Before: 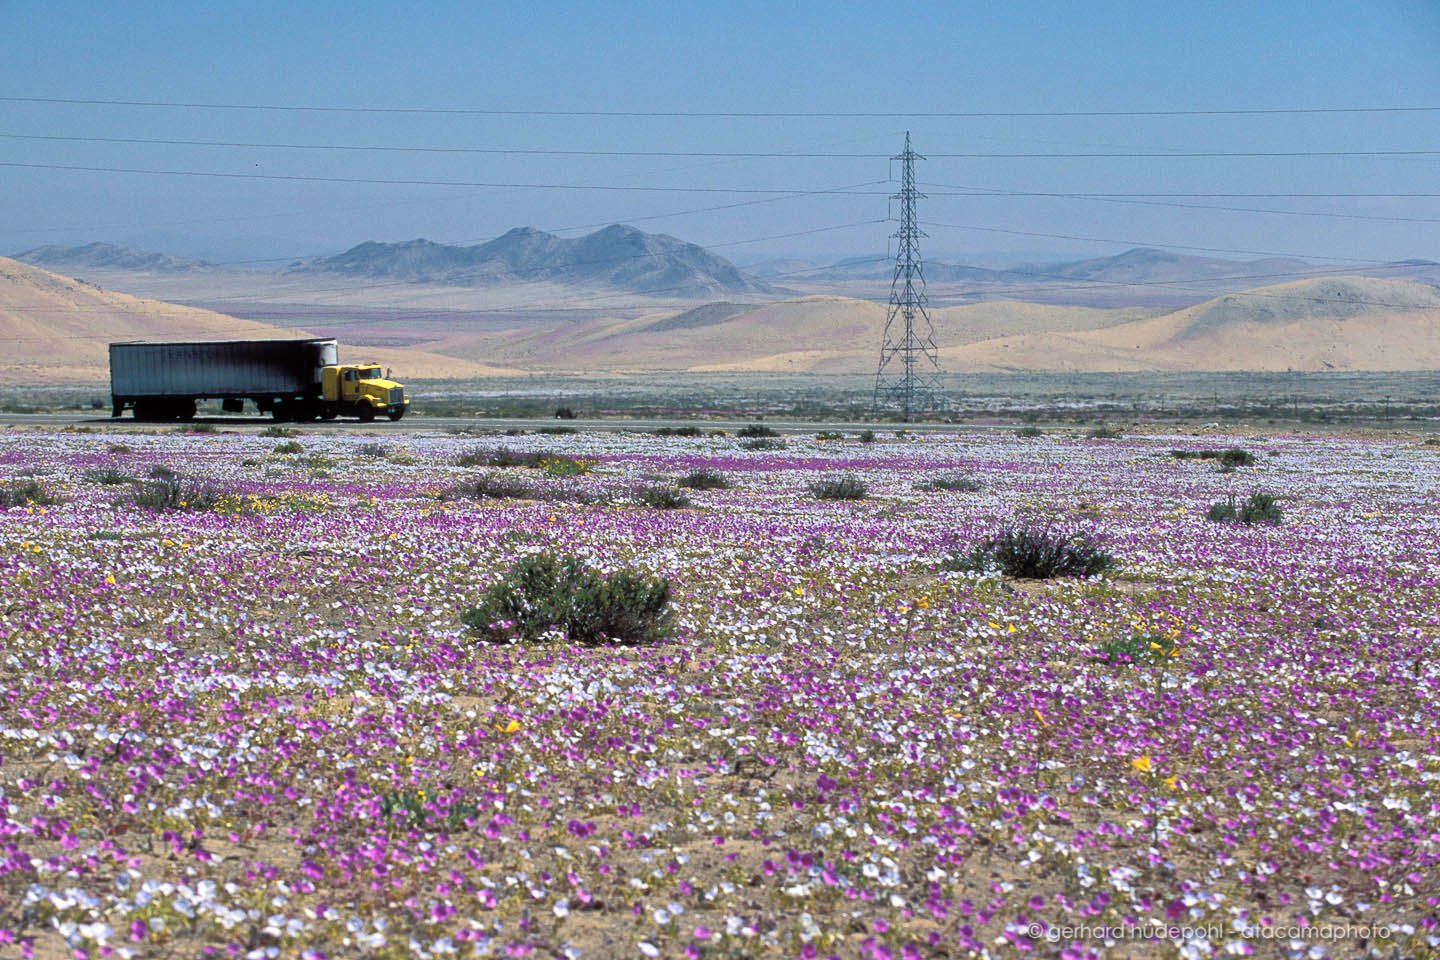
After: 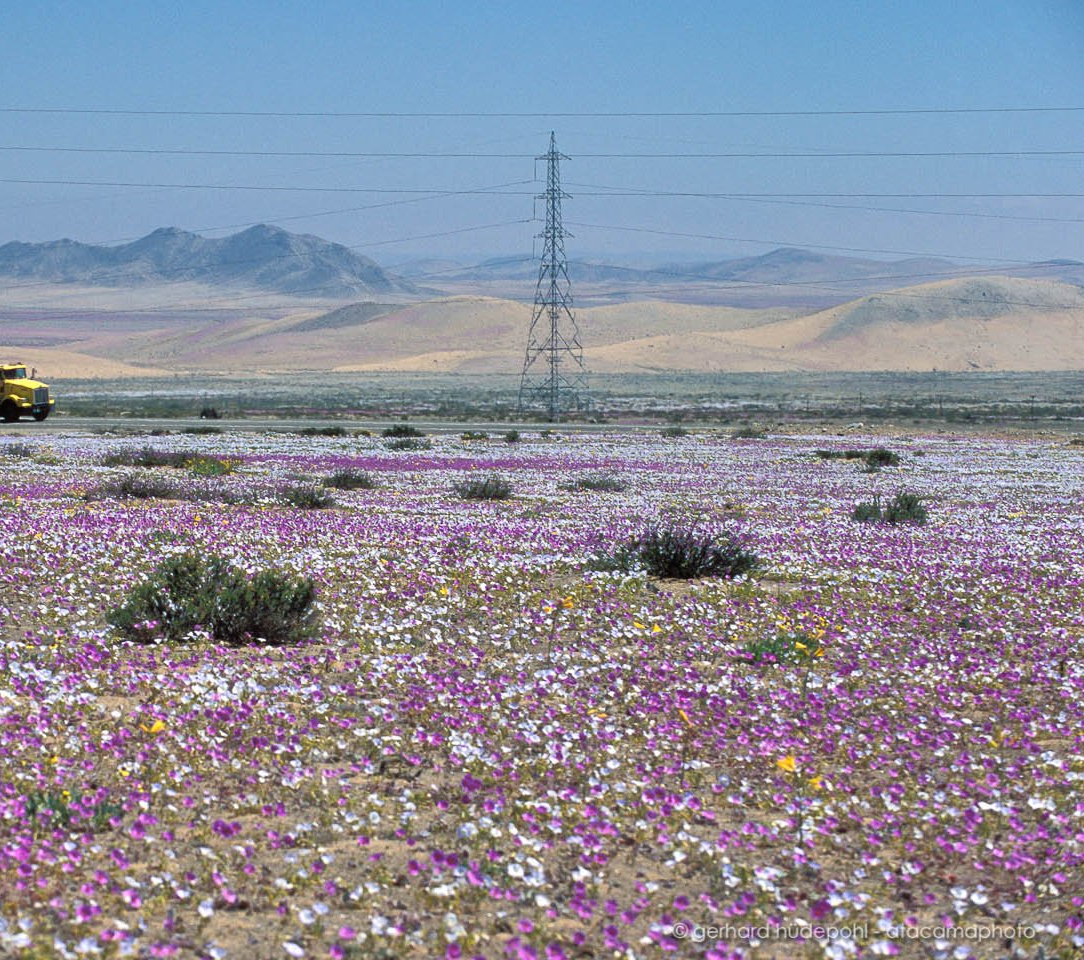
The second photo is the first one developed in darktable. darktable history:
crop and rotate: left 24.704%
